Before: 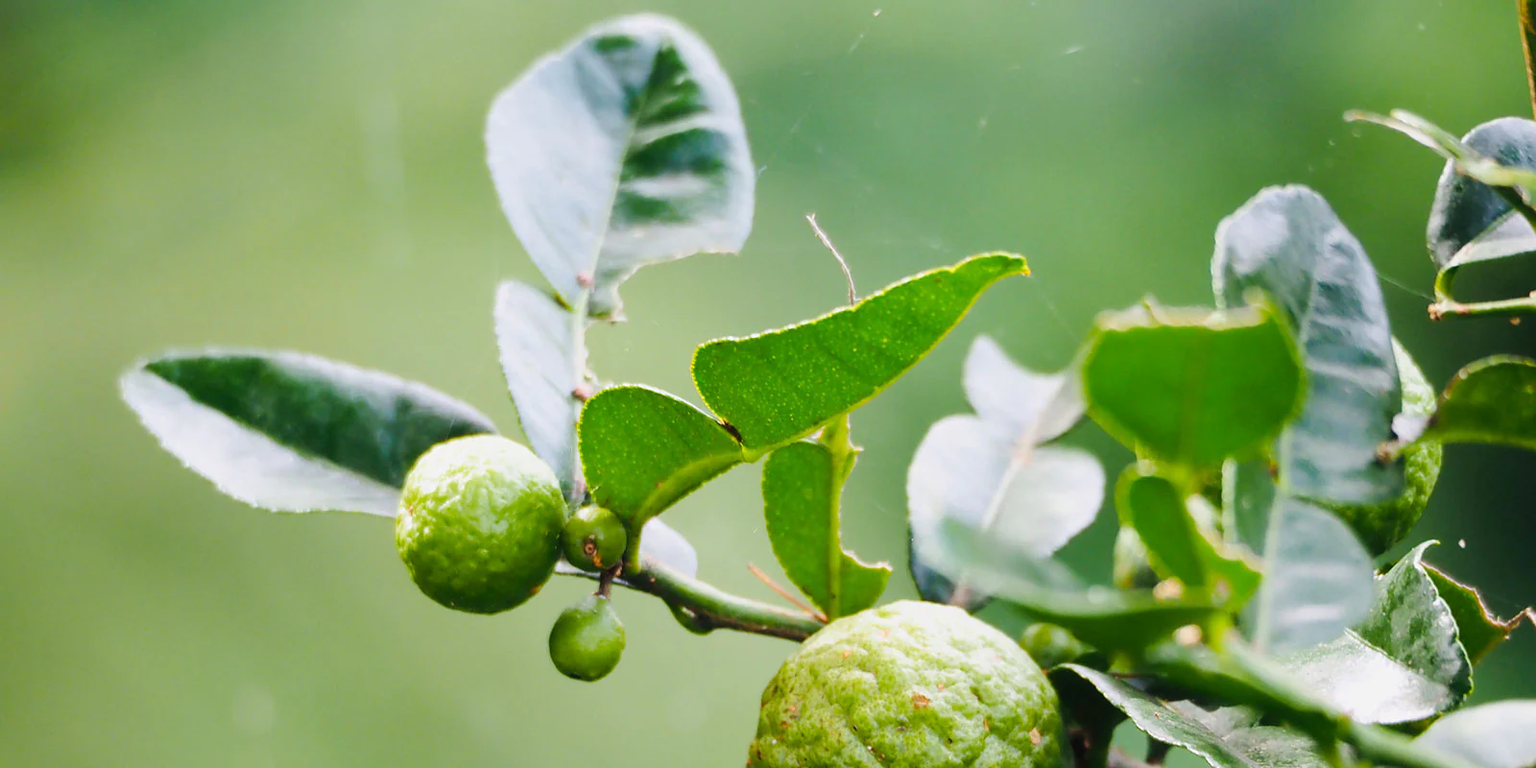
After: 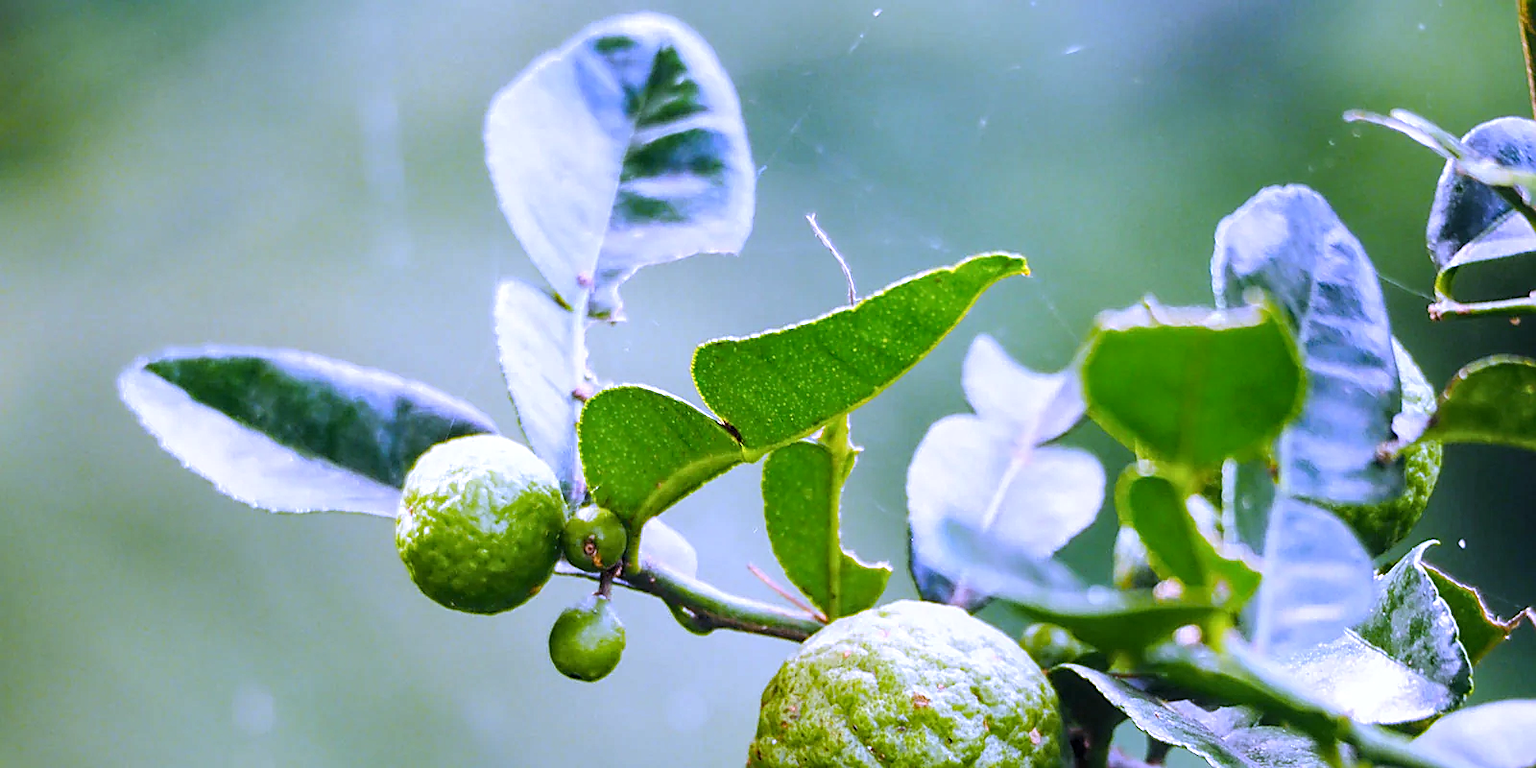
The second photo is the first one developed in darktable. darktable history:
white balance: red 0.98, blue 1.61
local contrast: highlights 99%, shadows 86%, detail 160%, midtone range 0.2
sharpen: on, module defaults
